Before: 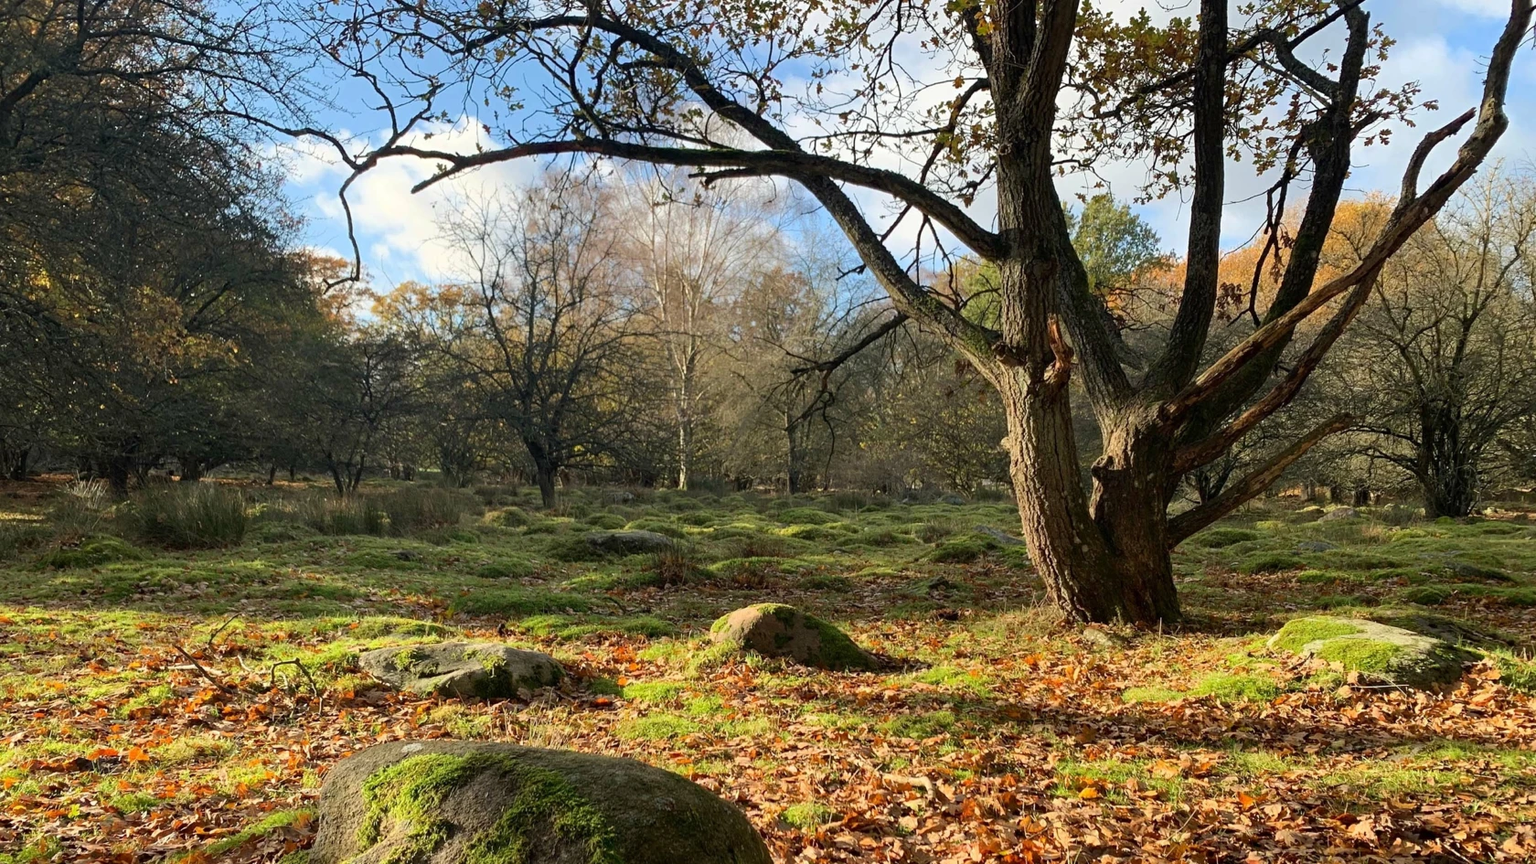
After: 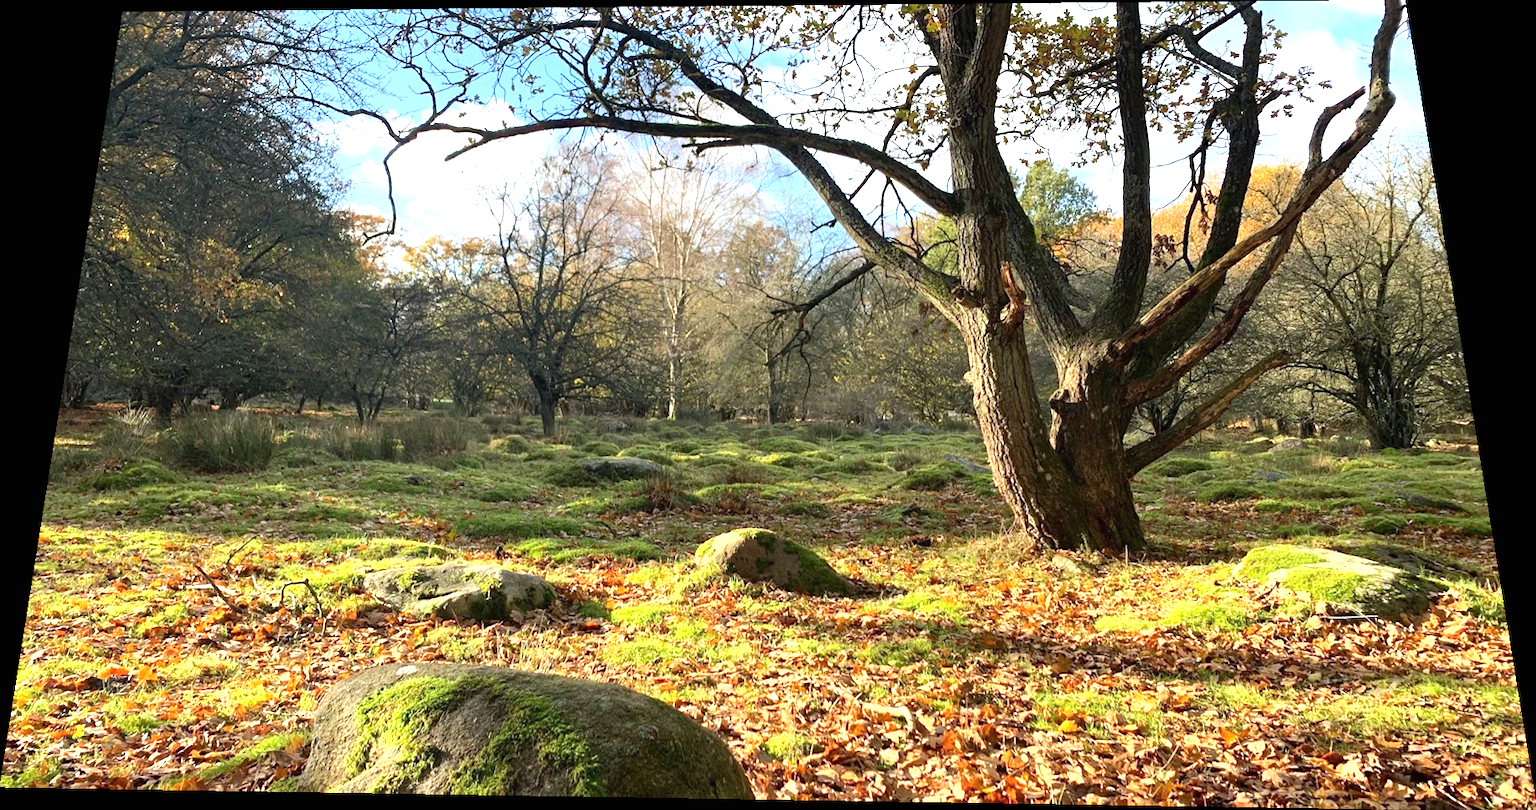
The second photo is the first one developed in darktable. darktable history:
white balance: red 0.98, blue 1.034
exposure: black level correction 0, exposure 0.95 EV, compensate exposure bias true, compensate highlight preservation false
rotate and perspective: rotation 0.128°, lens shift (vertical) -0.181, lens shift (horizontal) -0.044, shear 0.001, automatic cropping off
